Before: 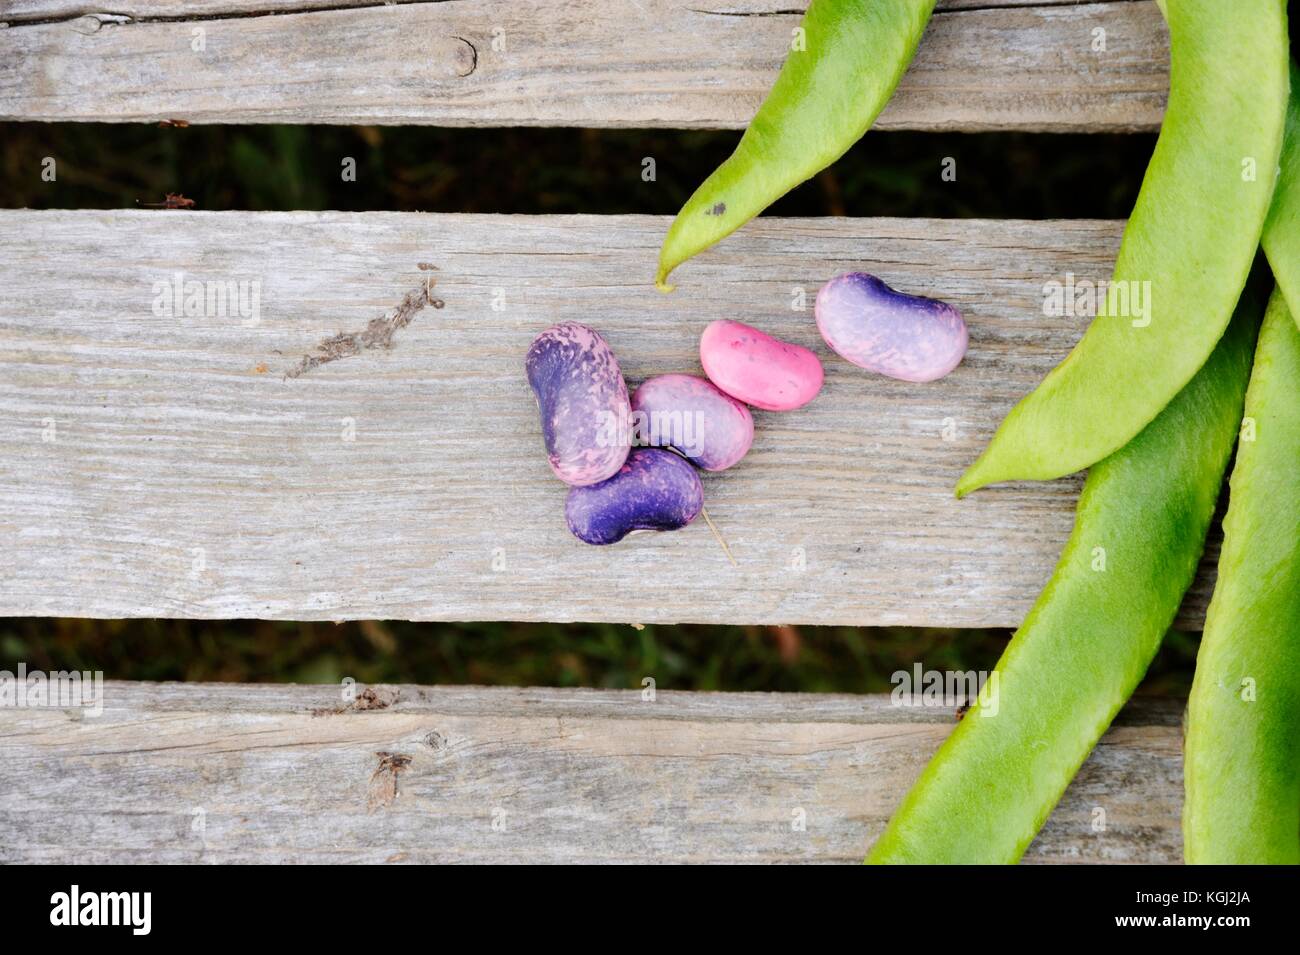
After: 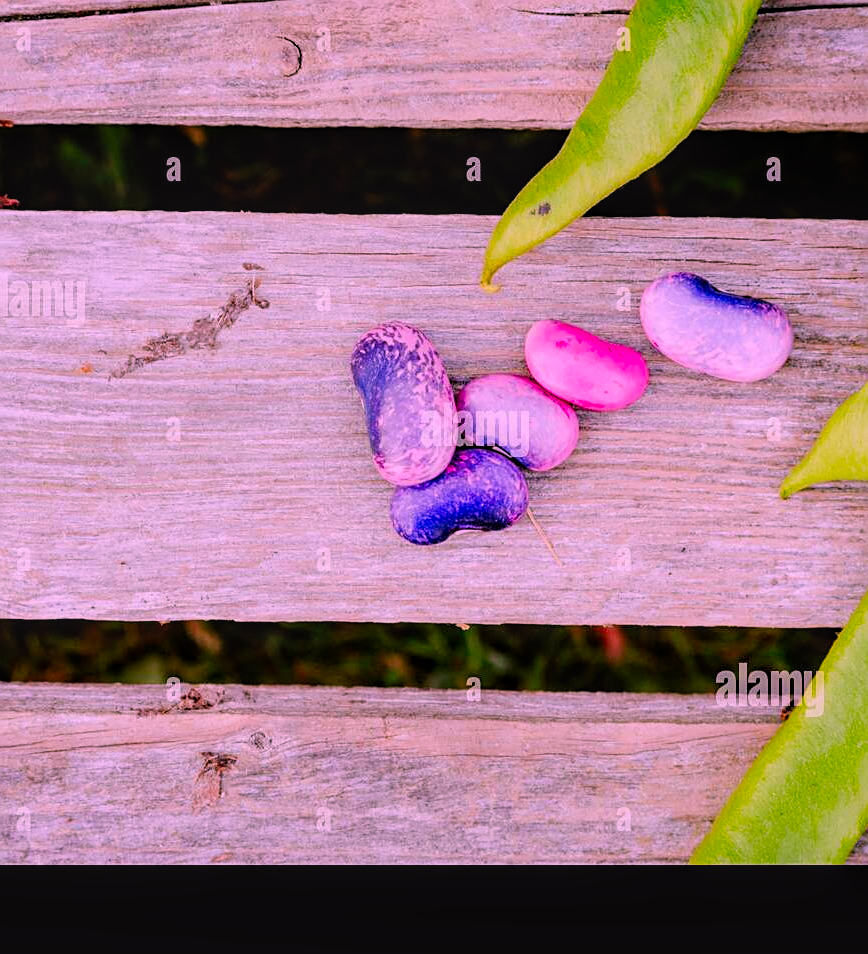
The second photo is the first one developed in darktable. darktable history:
filmic rgb: black relative exposure -8.17 EV, white relative exposure 3.76 EV, threshold -0.318 EV, transition 3.19 EV, structure ↔ texture 99.16%, hardness 4.44, enable highlight reconstruction true
crop and rotate: left 13.511%, right 19.711%
color correction: highlights a* 19.11, highlights b* -11.3, saturation 1.68
local contrast: on, module defaults
sharpen: on, module defaults
